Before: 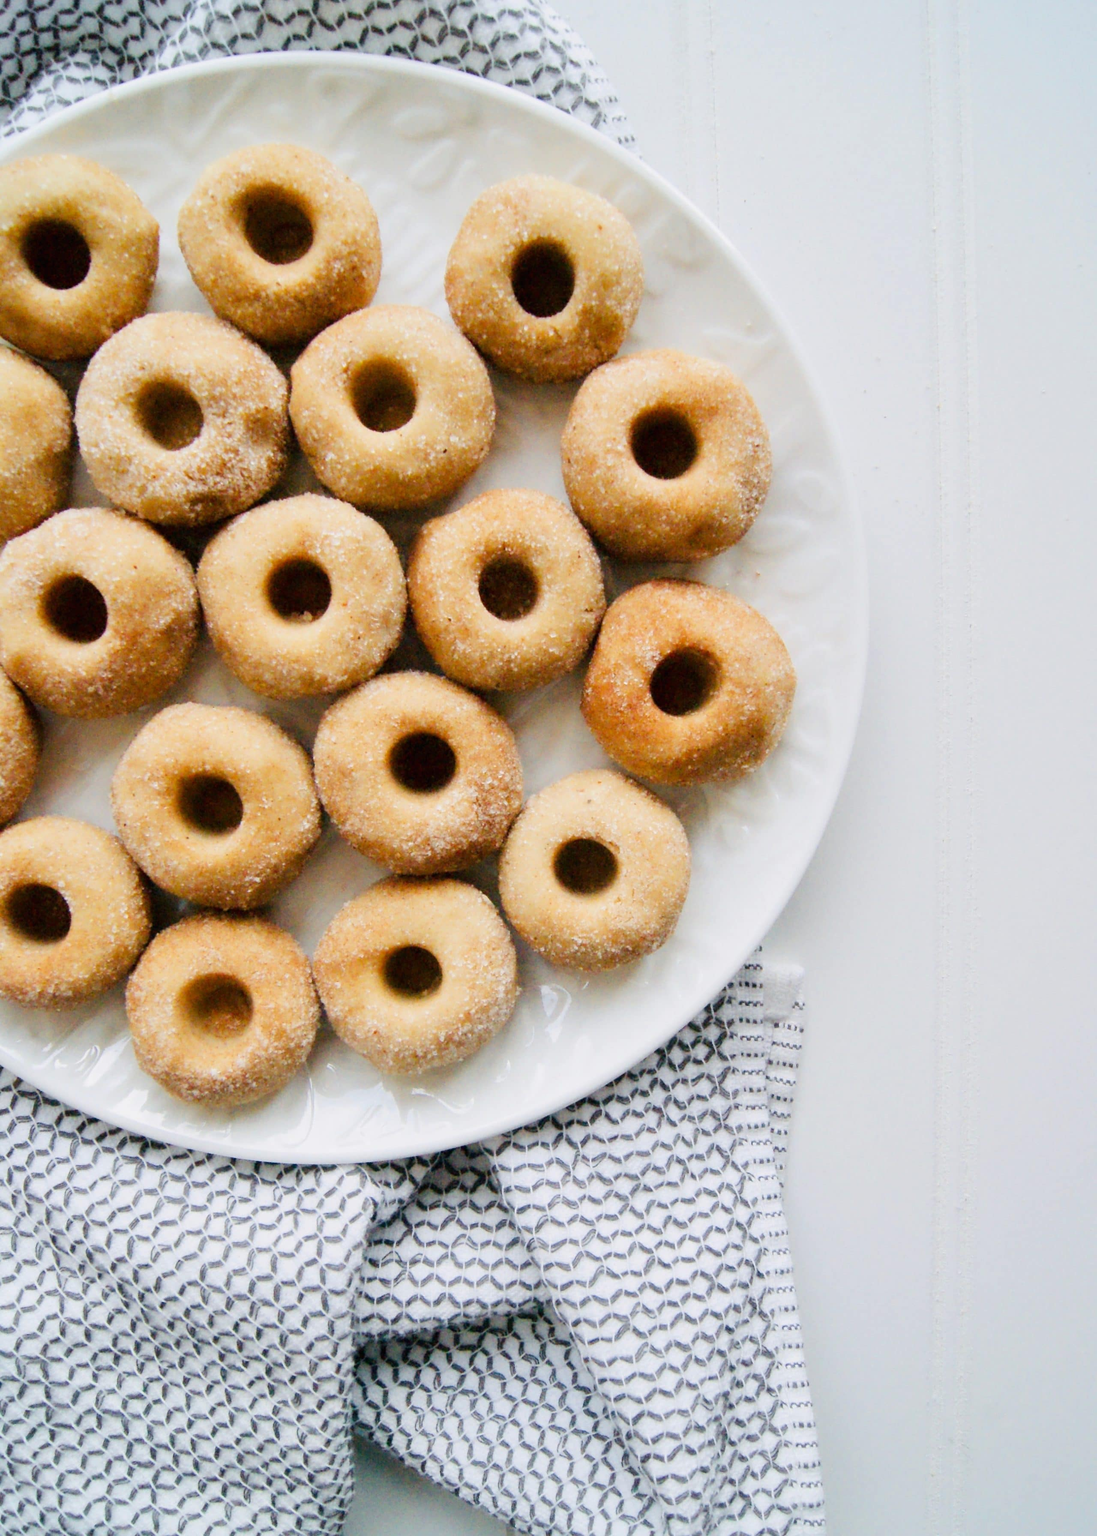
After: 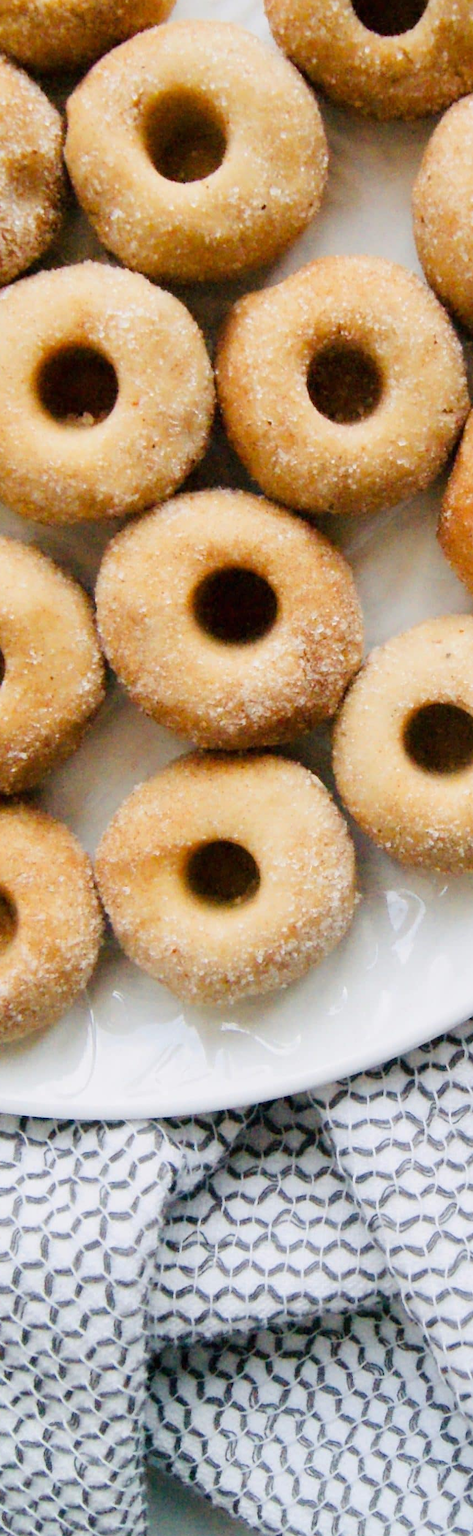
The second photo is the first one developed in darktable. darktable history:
crop and rotate: left 21.799%, top 18.851%, right 44.463%, bottom 2.993%
